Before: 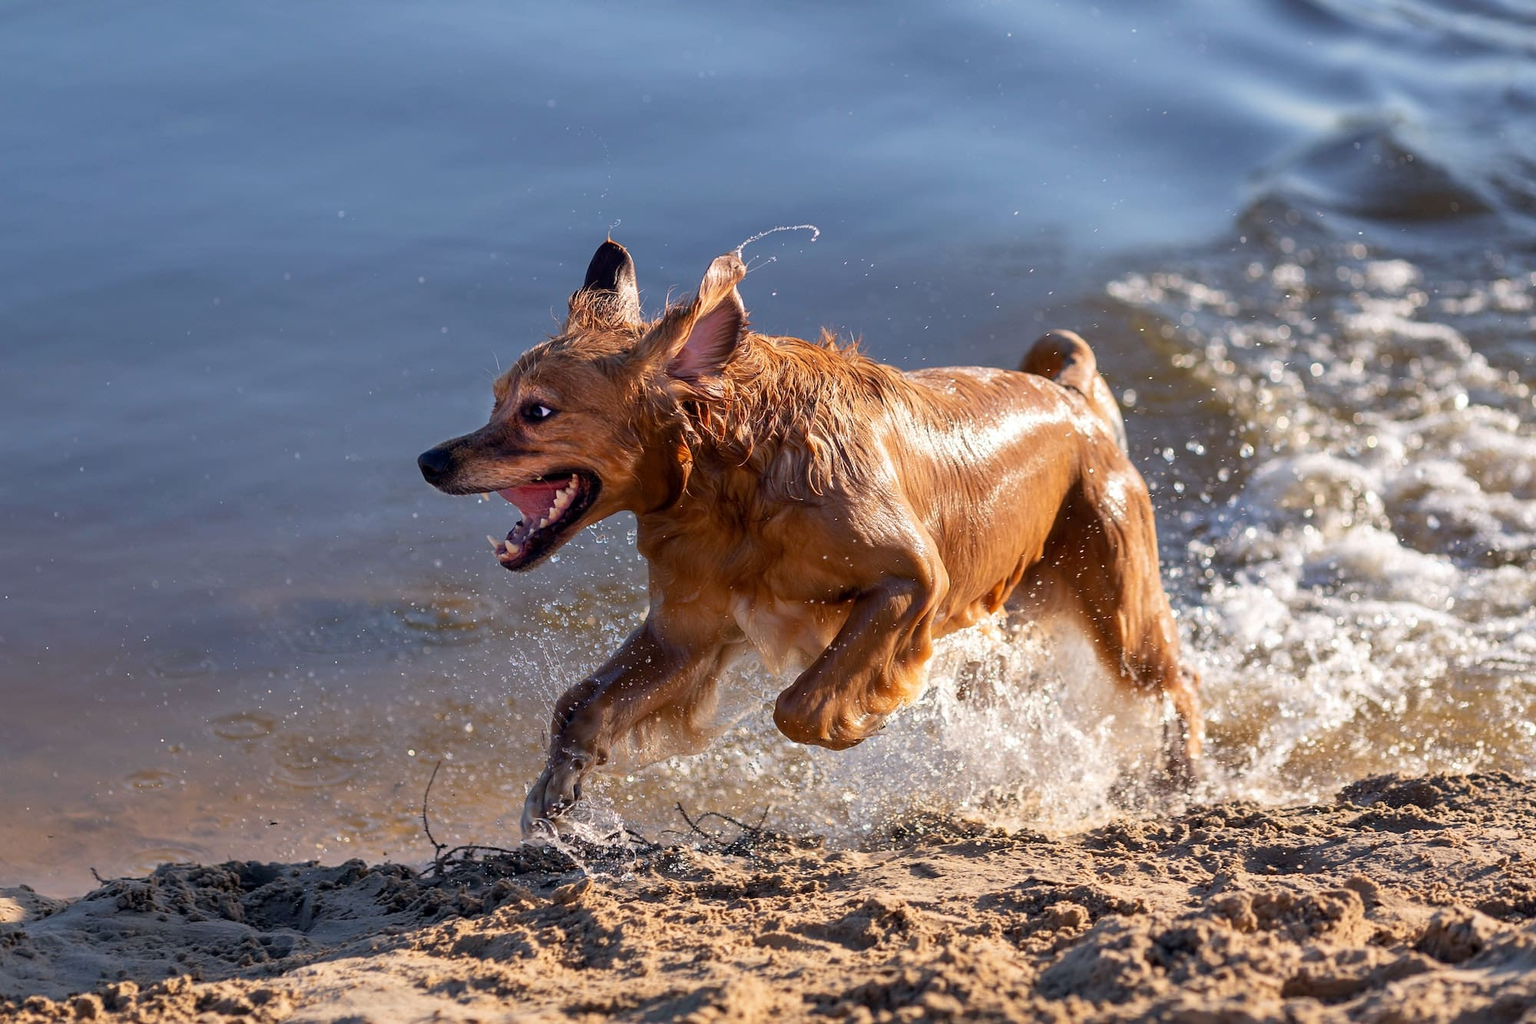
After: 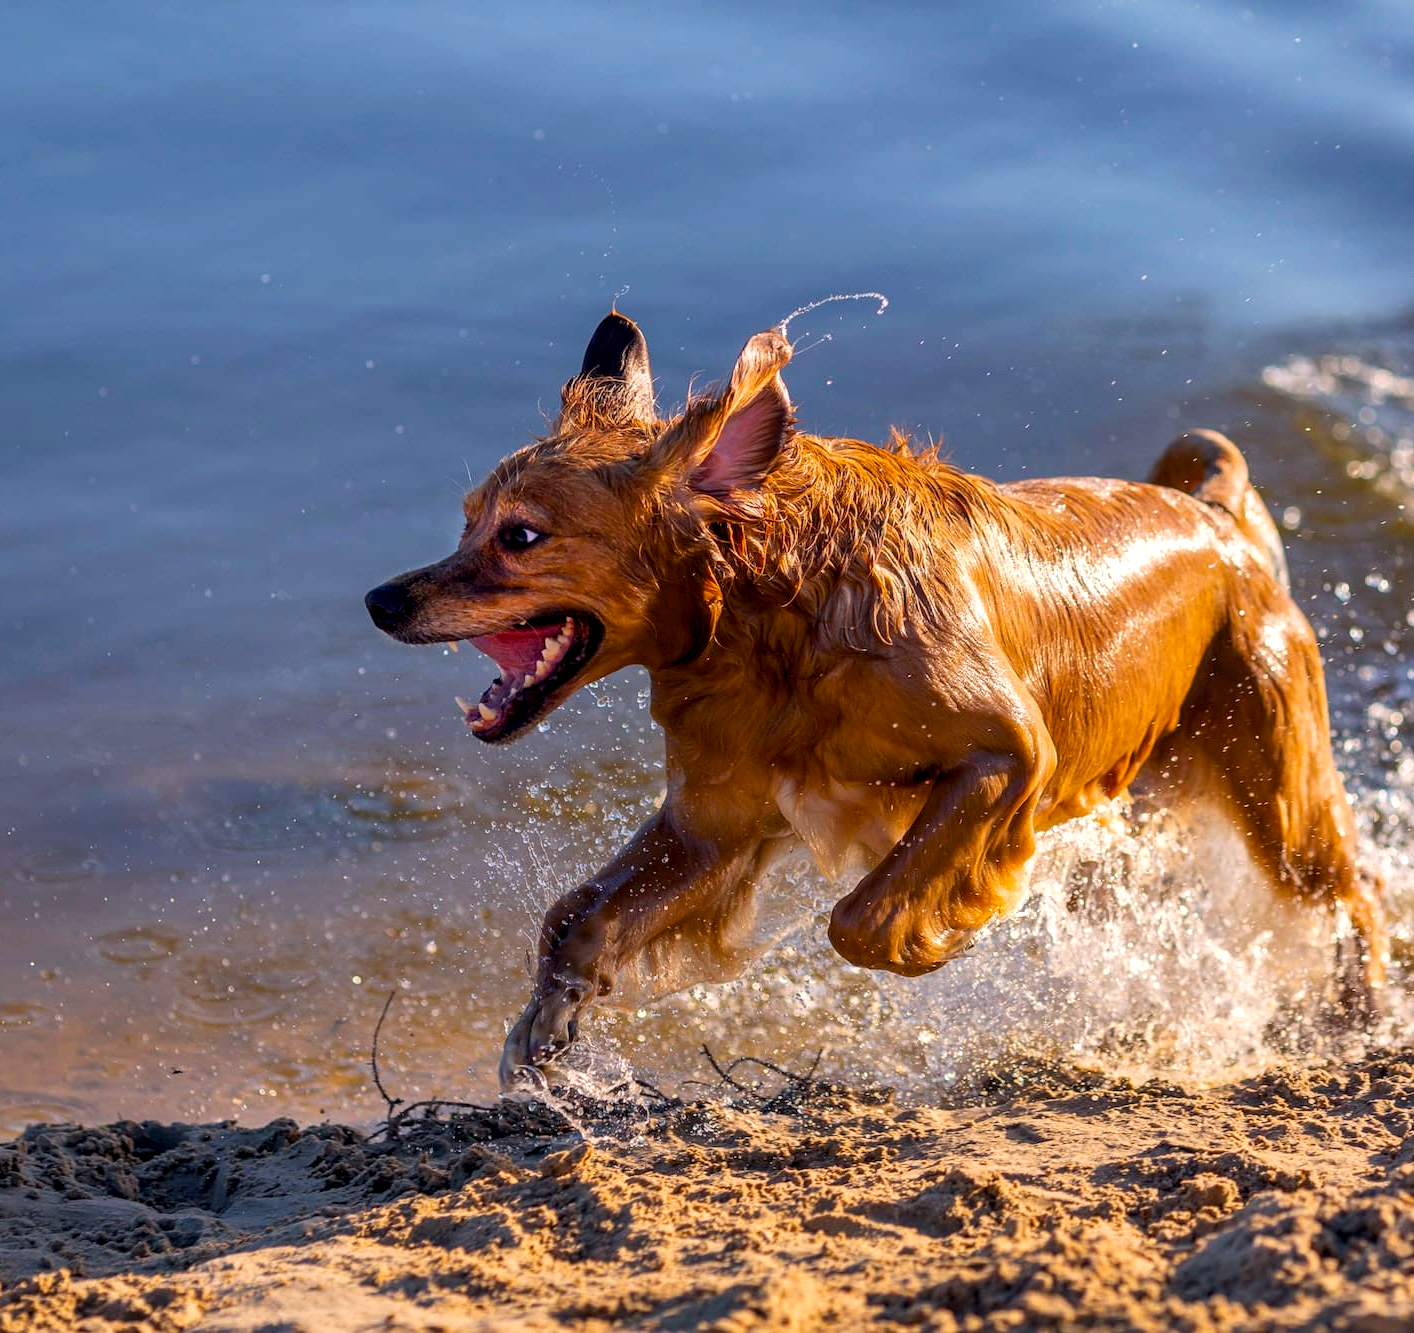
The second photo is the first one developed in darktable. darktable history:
local contrast: on, module defaults
crop and rotate: left 8.998%, right 20.27%
color balance rgb: highlights gain › chroma 1.065%, highlights gain › hue 52.48°, perceptual saturation grading › global saturation 30.866%, global vibrance 20%
